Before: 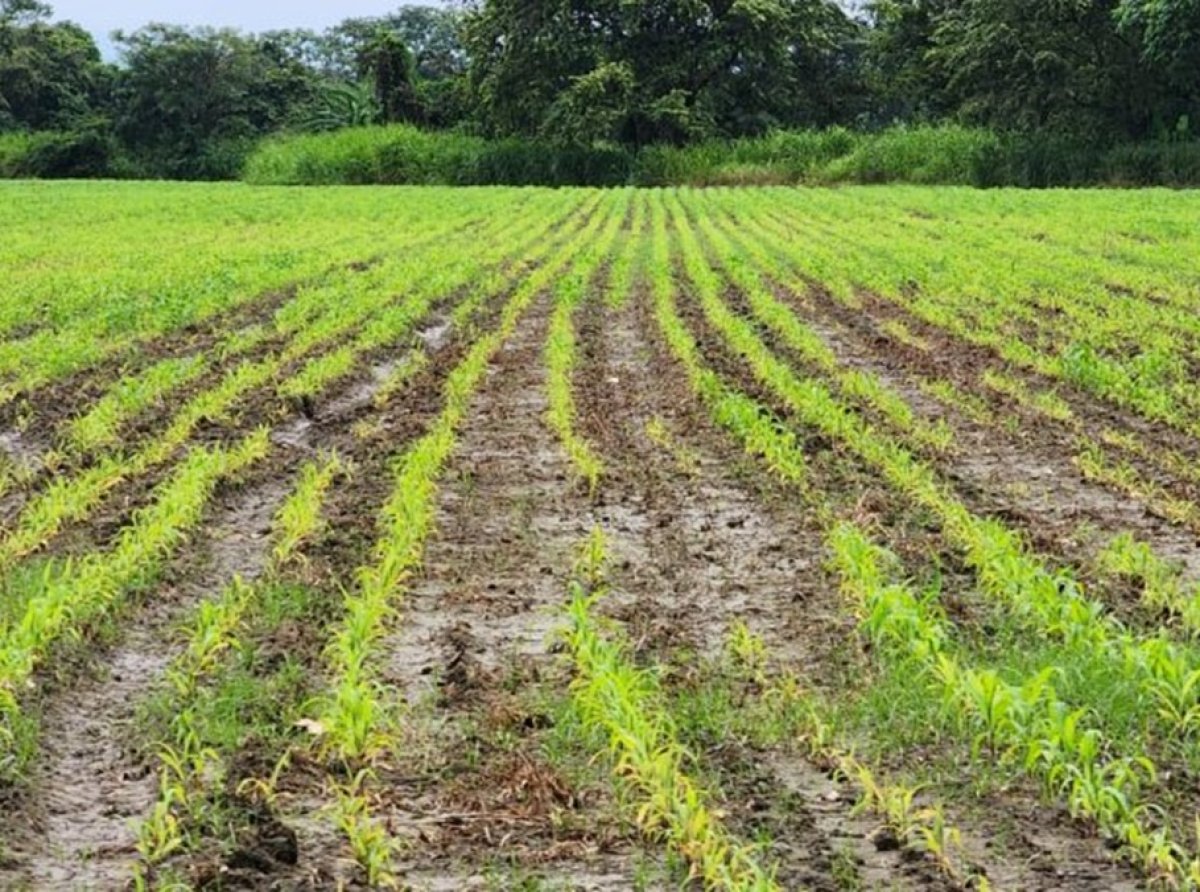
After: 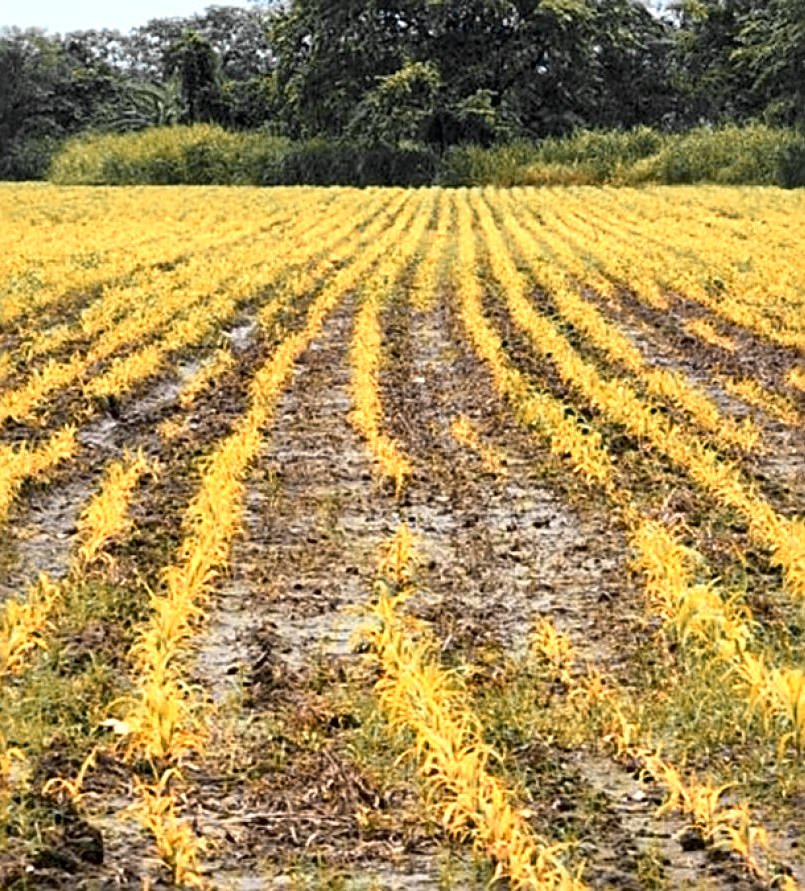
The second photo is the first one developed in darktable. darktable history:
crop and rotate: left 16.211%, right 16.647%
velvia: on, module defaults
sharpen: radius 3.11
color zones: curves: ch0 [(0.009, 0.528) (0.136, 0.6) (0.255, 0.586) (0.39, 0.528) (0.522, 0.584) (0.686, 0.736) (0.849, 0.561)]; ch1 [(0.045, 0.781) (0.14, 0.416) (0.257, 0.695) (0.442, 0.032) (0.738, 0.338) (0.818, 0.632) (0.891, 0.741) (1, 0.704)]; ch2 [(0, 0.667) (0.141, 0.52) (0.26, 0.37) (0.474, 0.432) (0.743, 0.286)]
local contrast: mode bilateral grid, contrast 19, coarseness 49, detail 128%, midtone range 0.2
